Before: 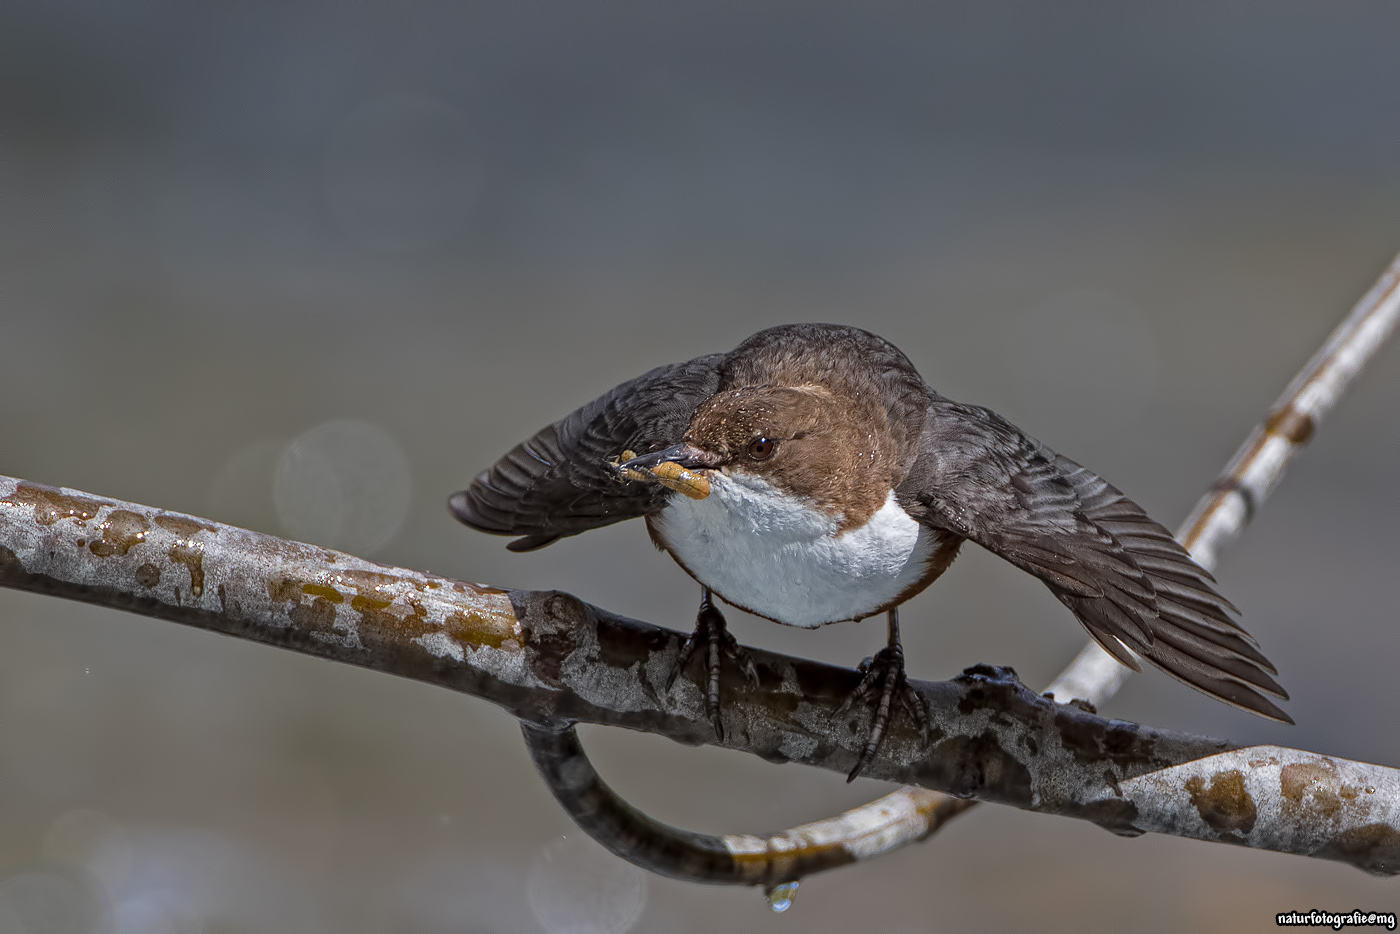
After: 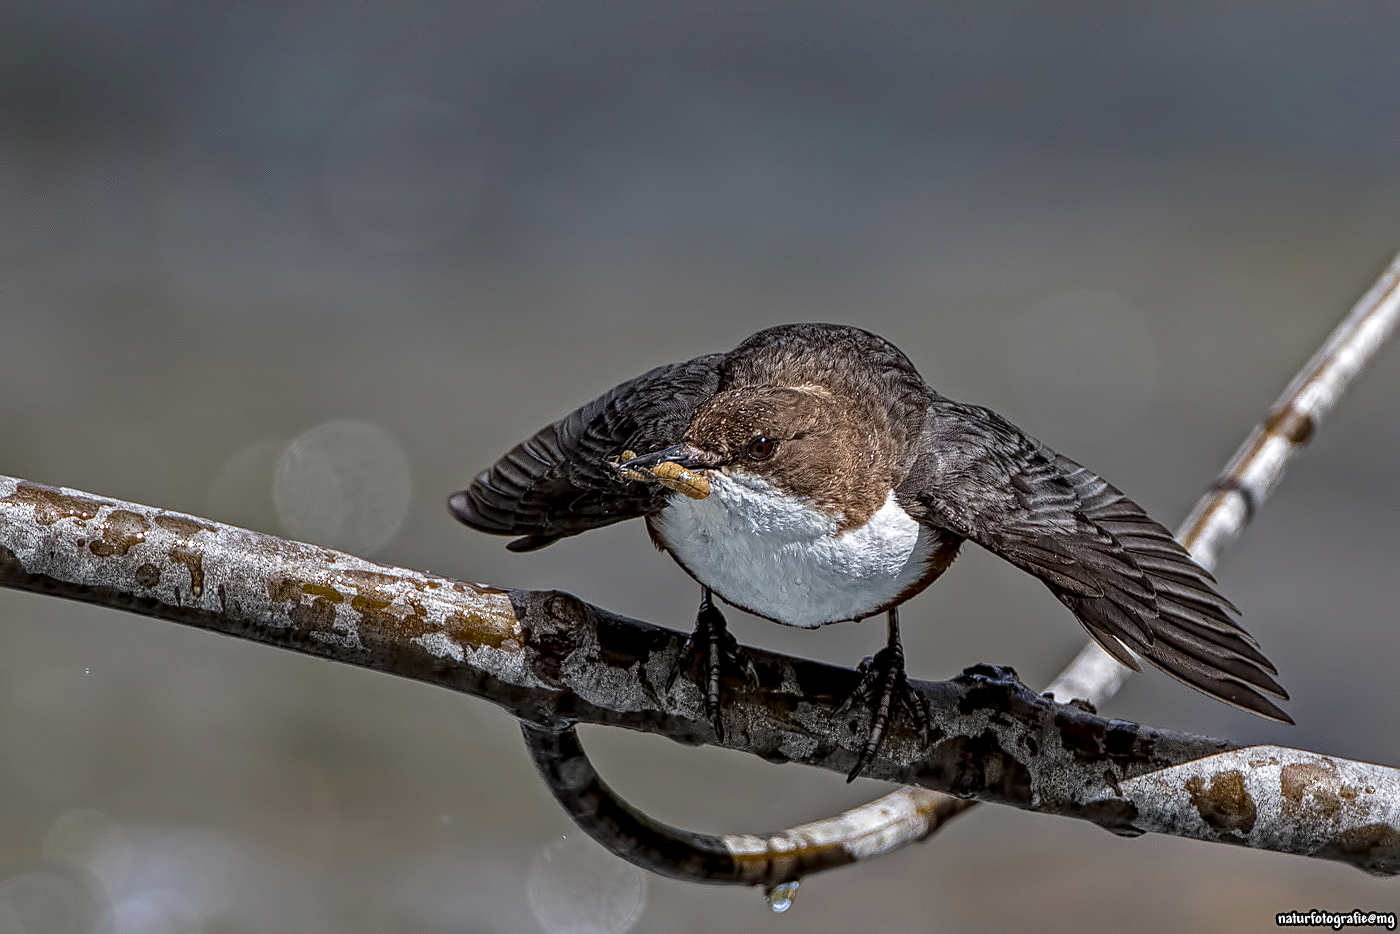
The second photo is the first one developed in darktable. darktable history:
contrast brightness saturation: saturation -0.047
local contrast: highlights 26%, detail 150%
sharpen: on, module defaults
